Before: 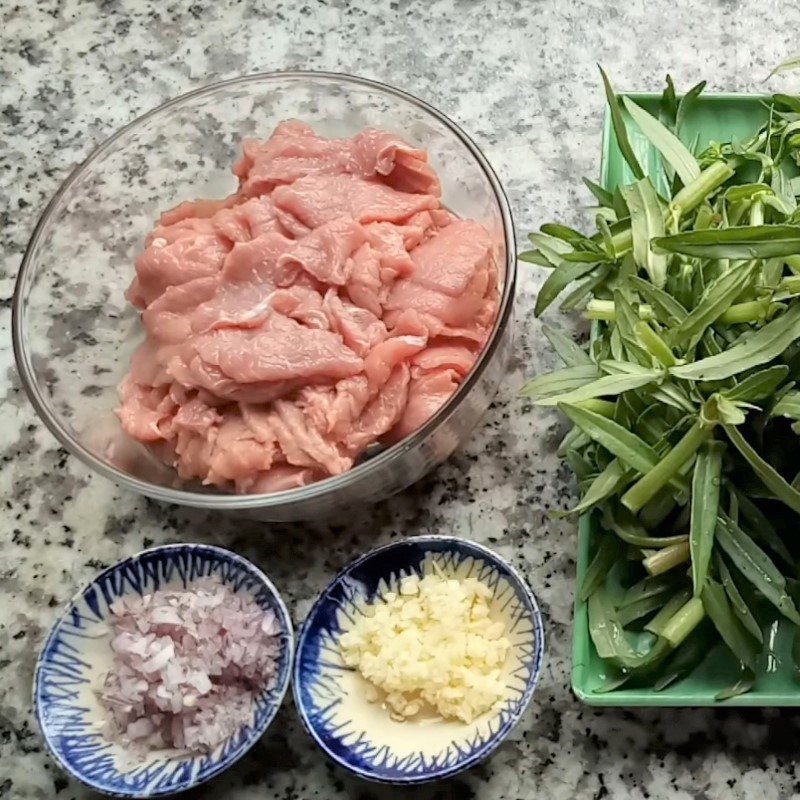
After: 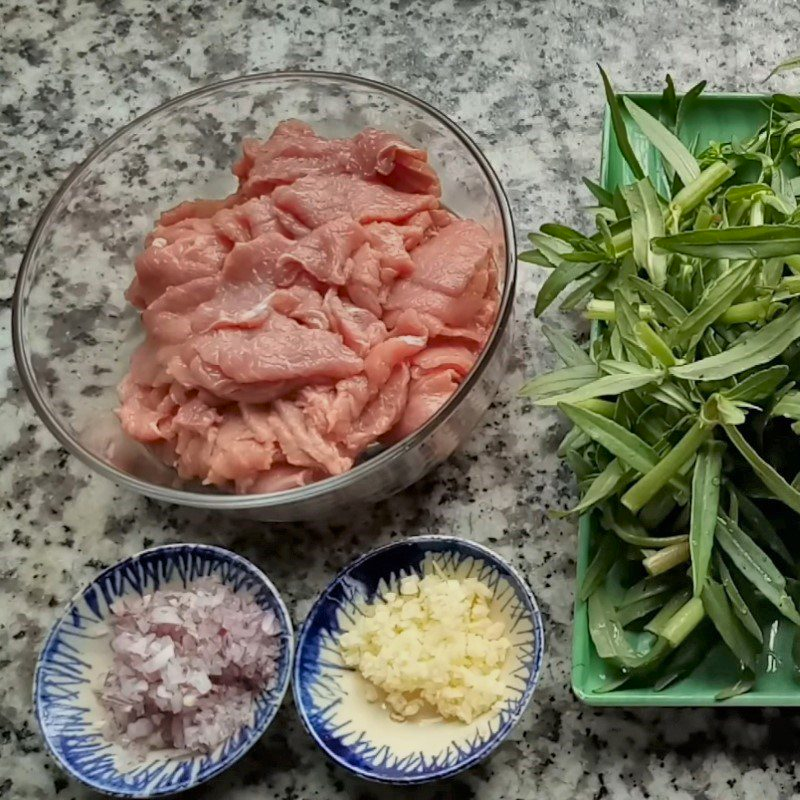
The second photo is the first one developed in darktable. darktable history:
shadows and highlights: shadows 81.83, white point adjustment -8.92, highlights -61.42, soften with gaussian
